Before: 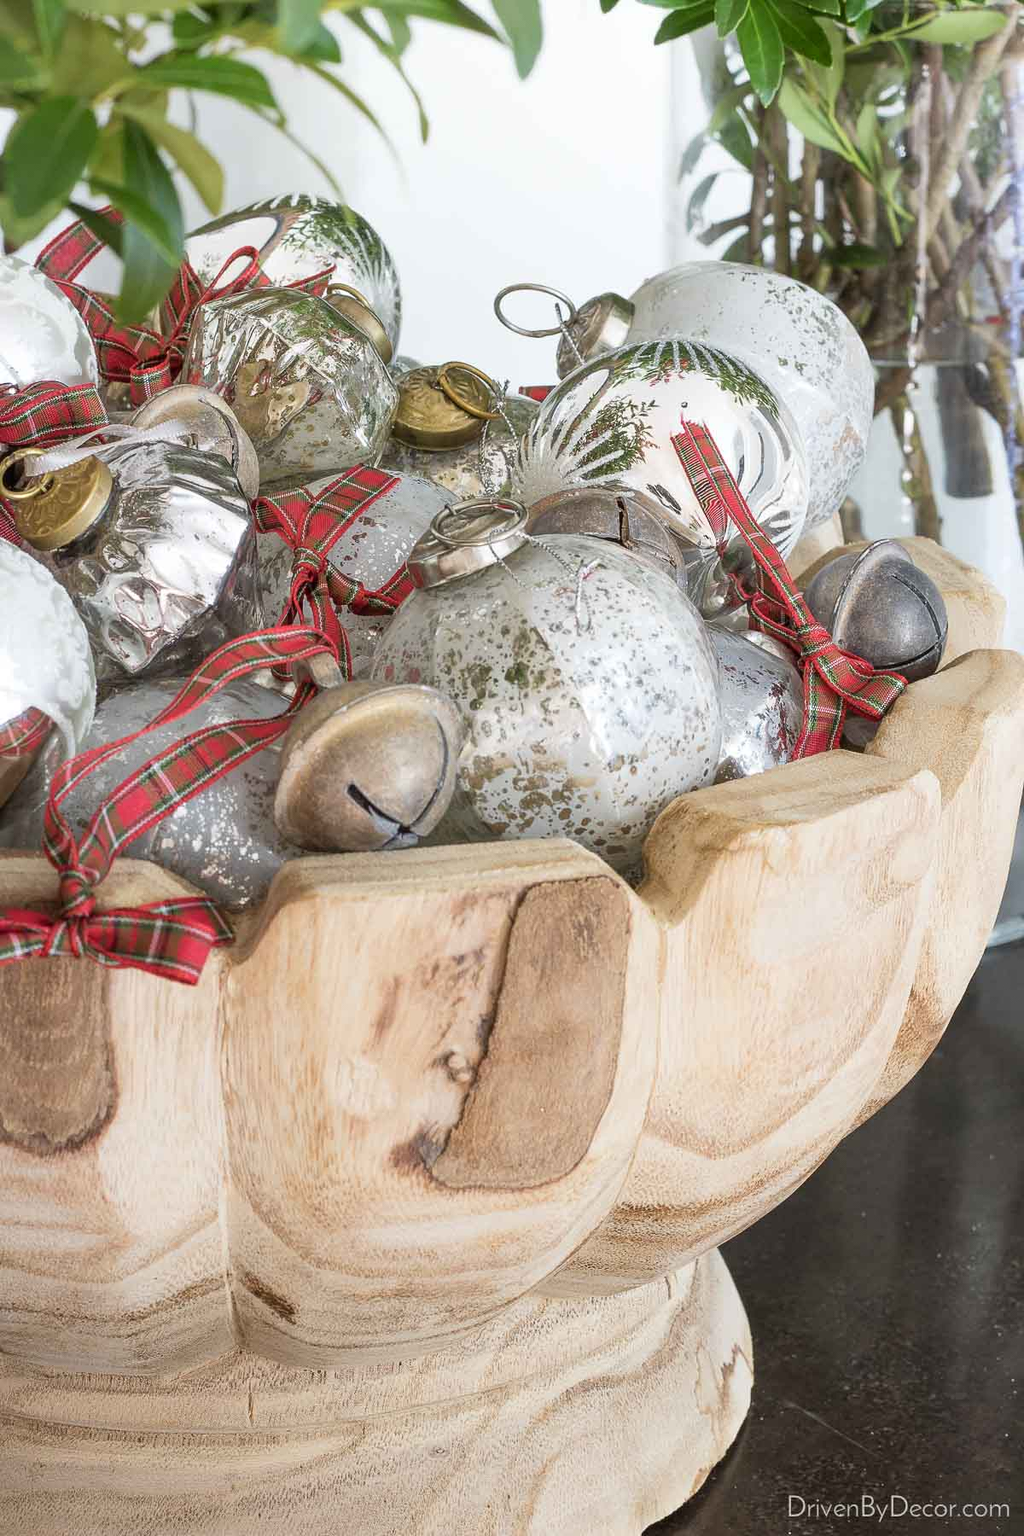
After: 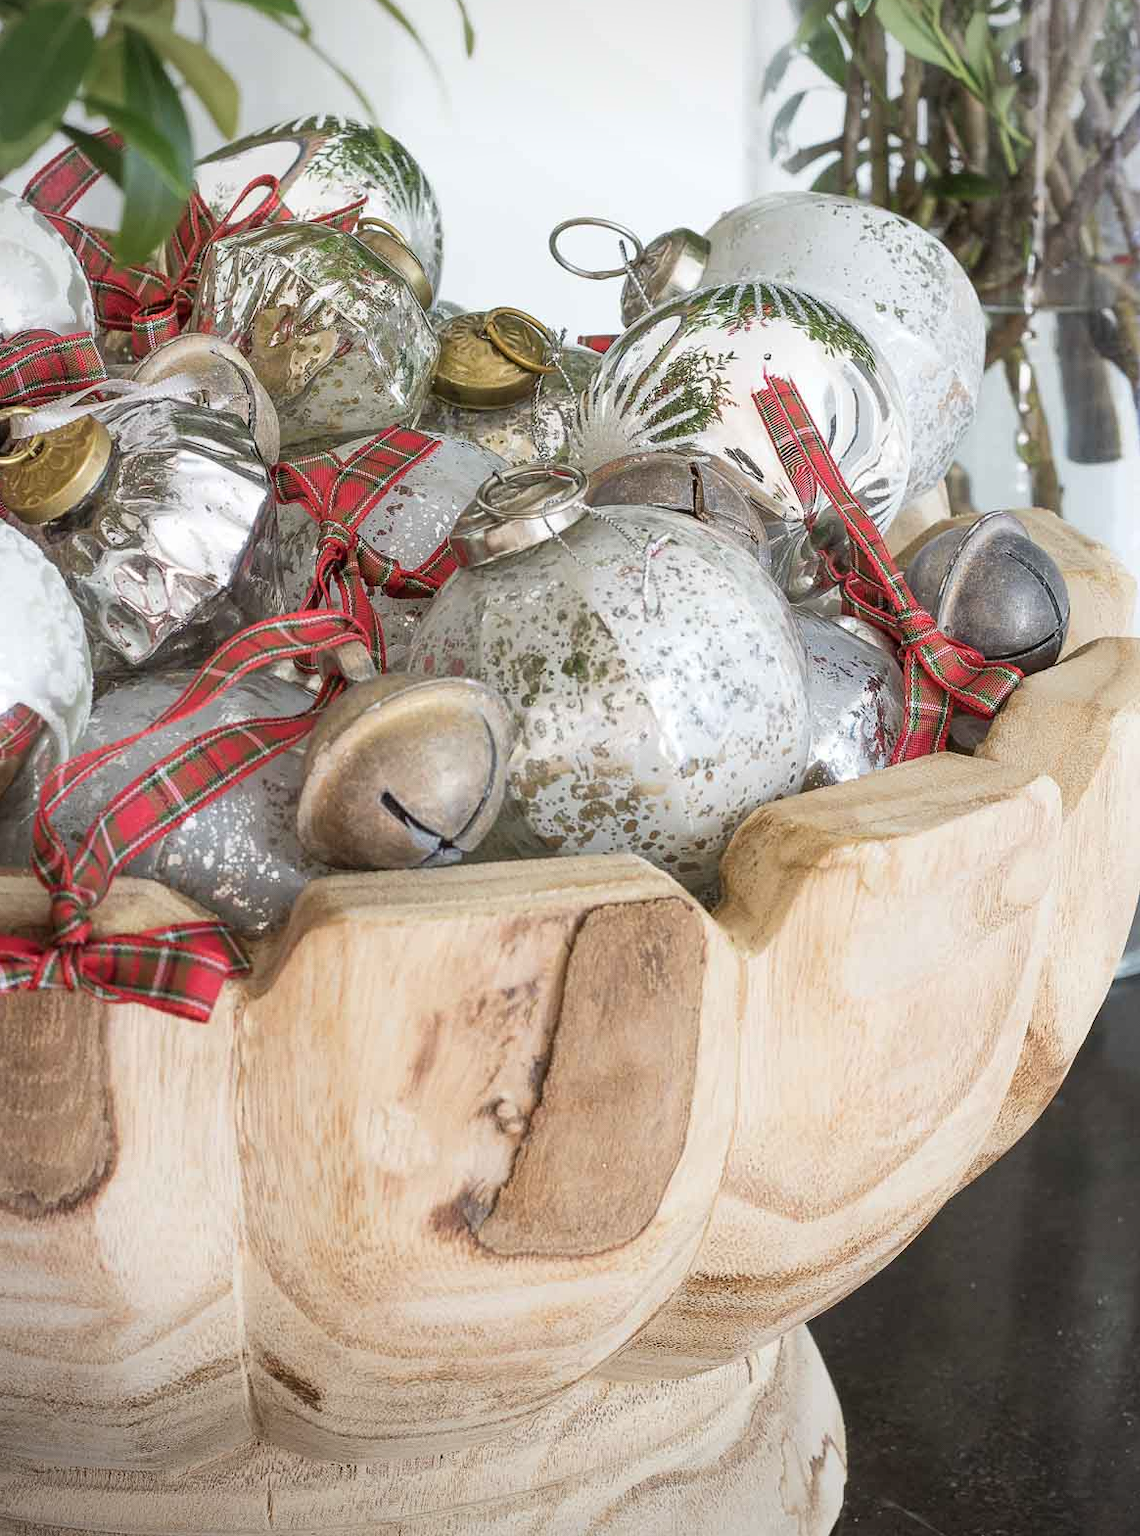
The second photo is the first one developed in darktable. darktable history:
crop: left 1.507%, top 6.147%, right 1.379%, bottom 6.637%
vignetting: fall-off radius 63.6%
